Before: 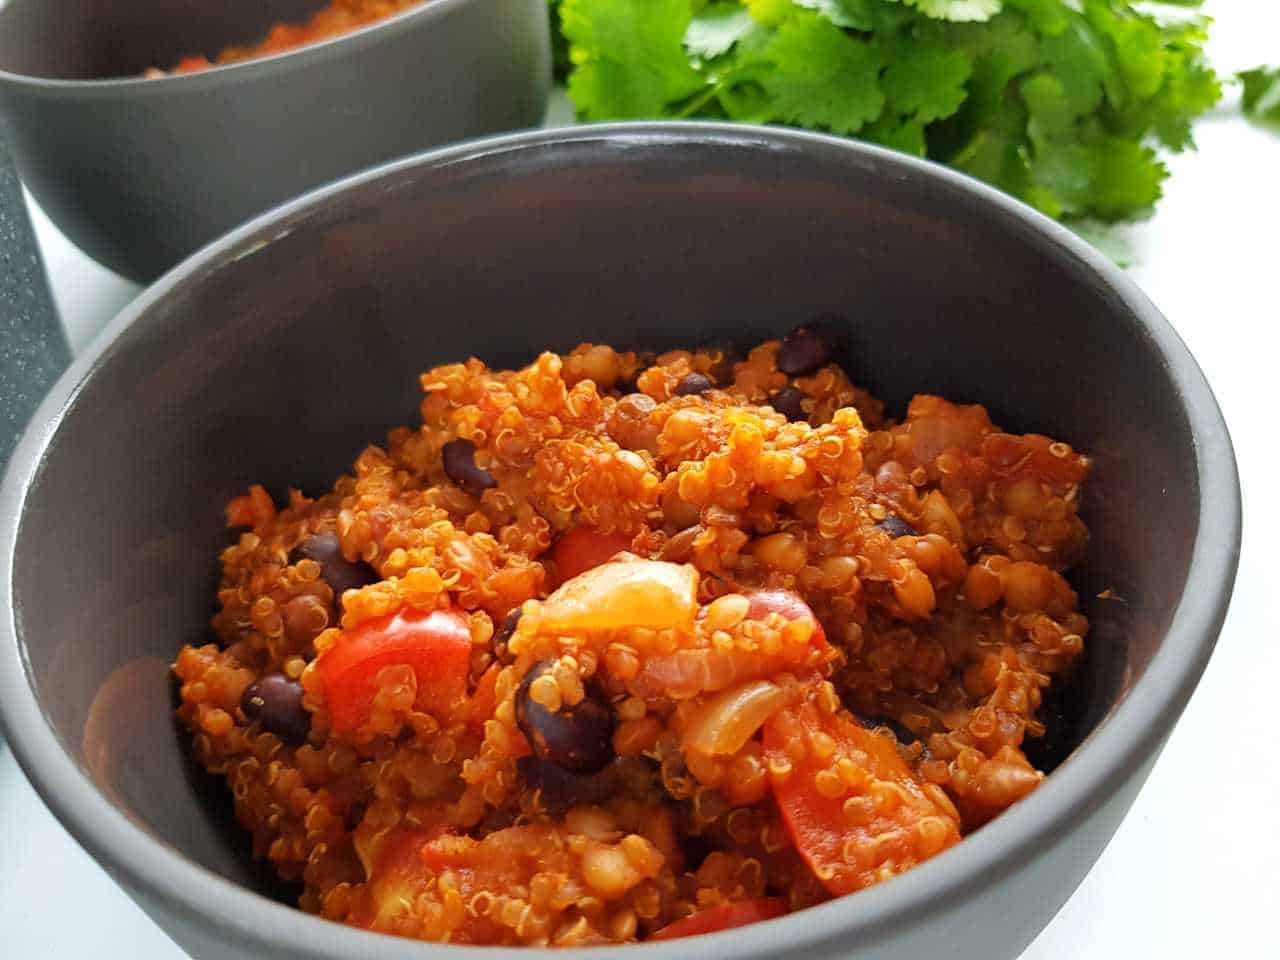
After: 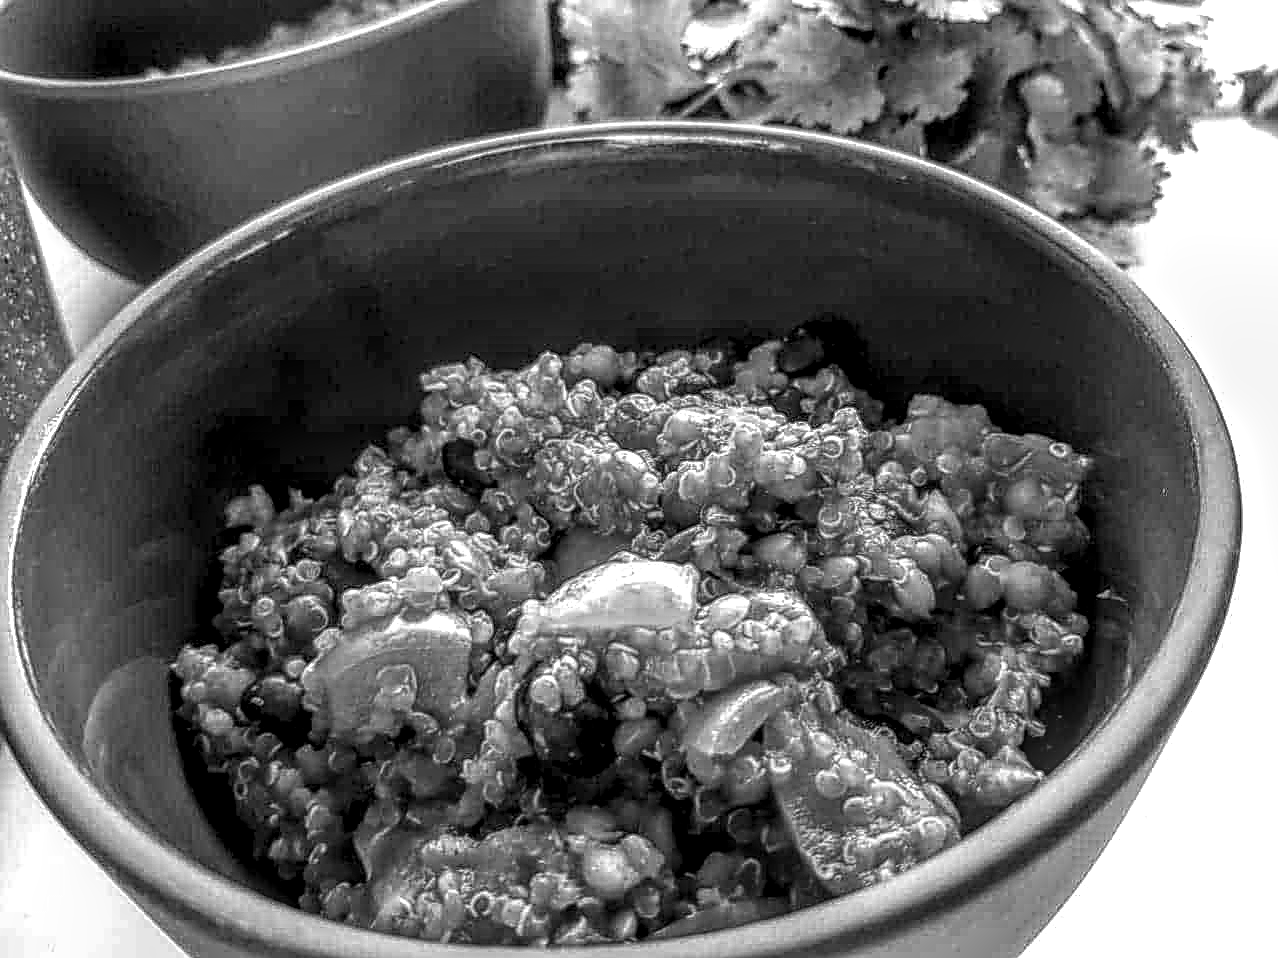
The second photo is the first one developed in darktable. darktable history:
sharpen: on, module defaults
crop: top 0.05%, bottom 0.098%
monochrome: a -92.57, b 58.91
local contrast: highlights 0%, shadows 0%, detail 300%, midtone range 0.3
color balance: lift [1.001, 0.997, 0.99, 1.01], gamma [1.007, 1, 0.975, 1.025], gain [1, 1.065, 1.052, 0.935], contrast 13.25%
